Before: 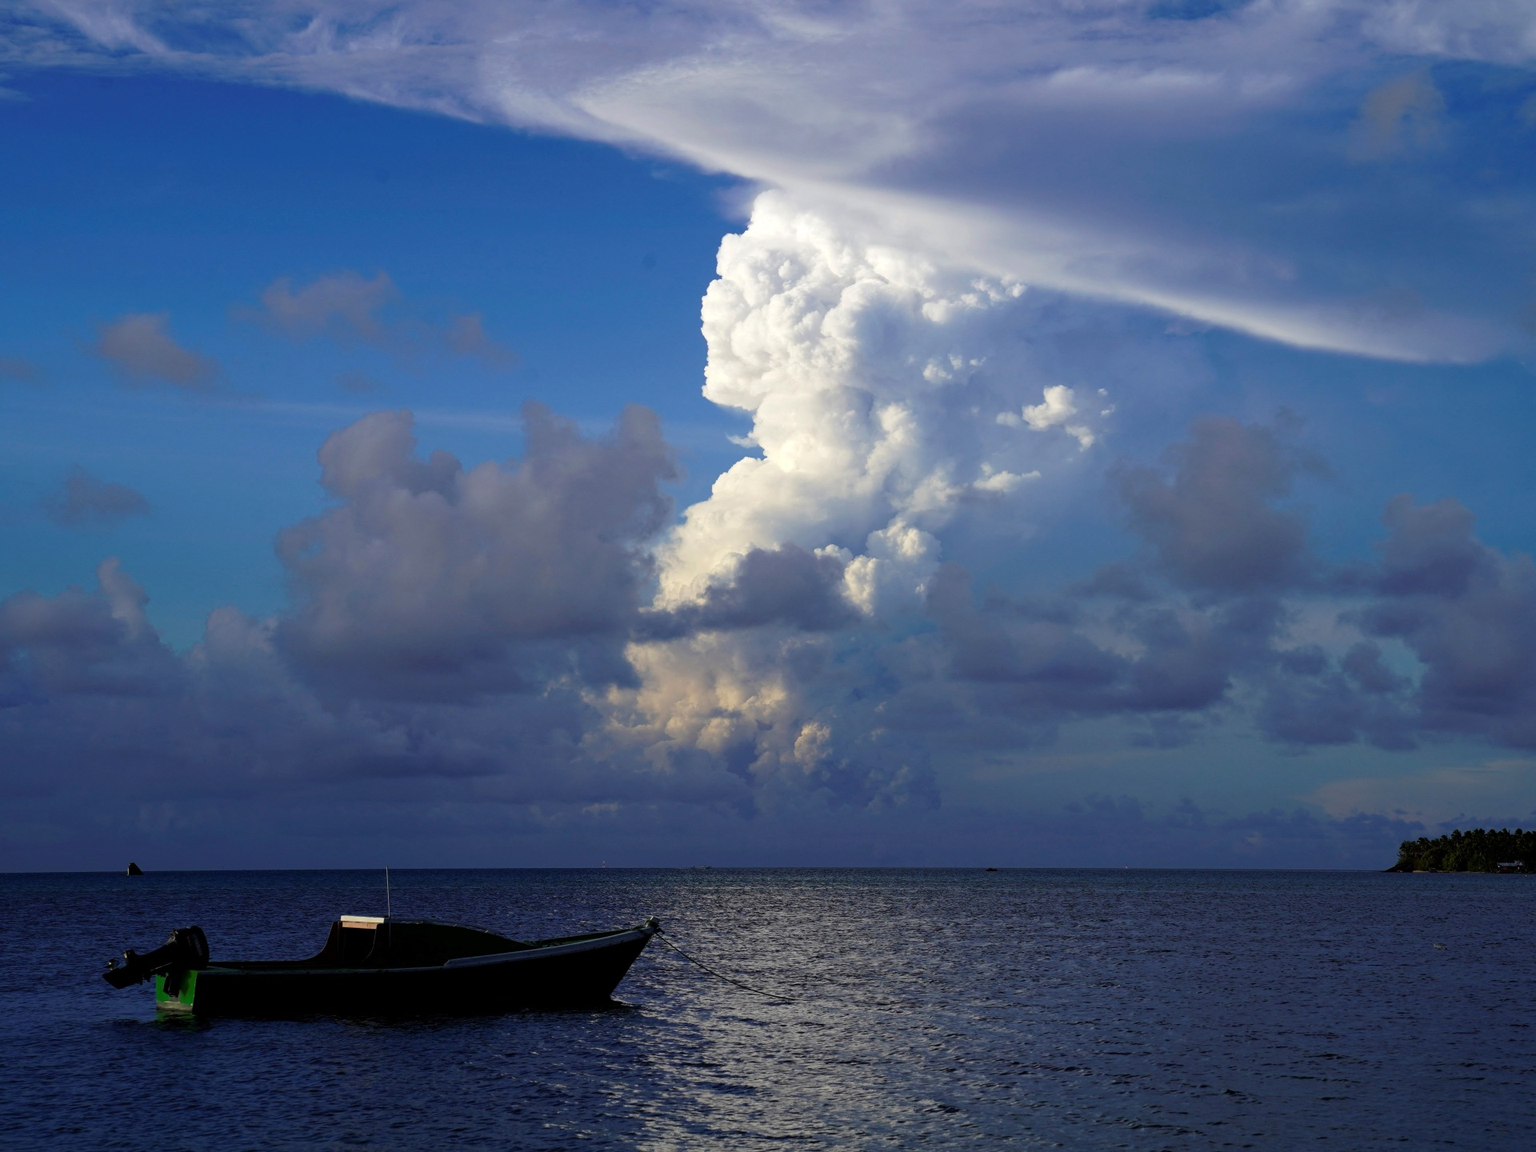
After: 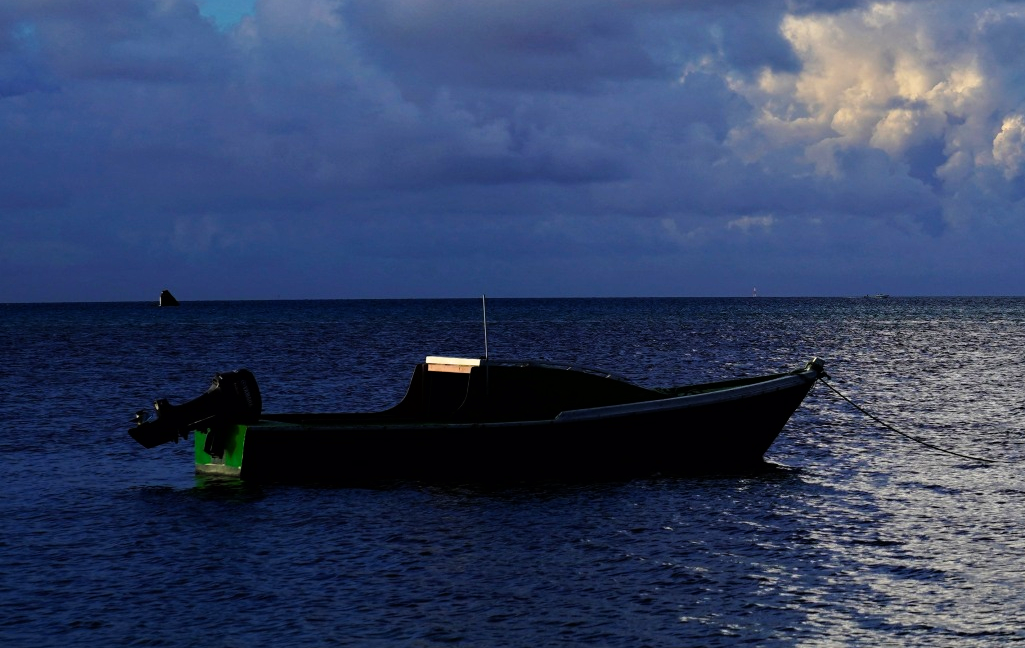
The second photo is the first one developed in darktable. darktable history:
filmic rgb: black relative exposure -16 EV, white relative exposure 2.93 EV, hardness 10.04, color science v6 (2022)
color balance: contrast 10%
crop and rotate: top 54.778%, right 46.61%, bottom 0.159%
tone equalizer: -8 EV 0.001 EV, -7 EV -0.004 EV, -6 EV 0.009 EV, -5 EV 0.032 EV, -4 EV 0.276 EV, -3 EV 0.644 EV, -2 EV 0.584 EV, -1 EV 0.187 EV, +0 EV 0.024 EV
exposure: compensate highlight preservation false
